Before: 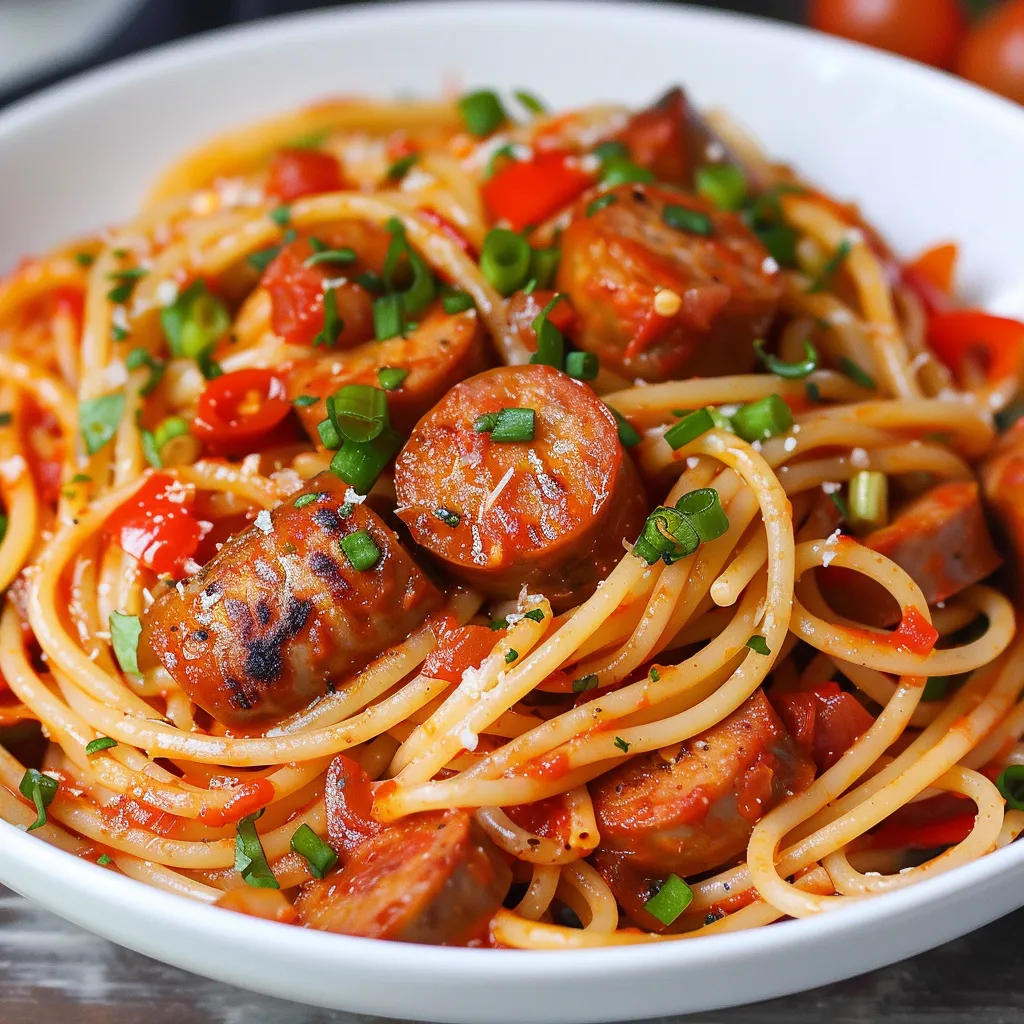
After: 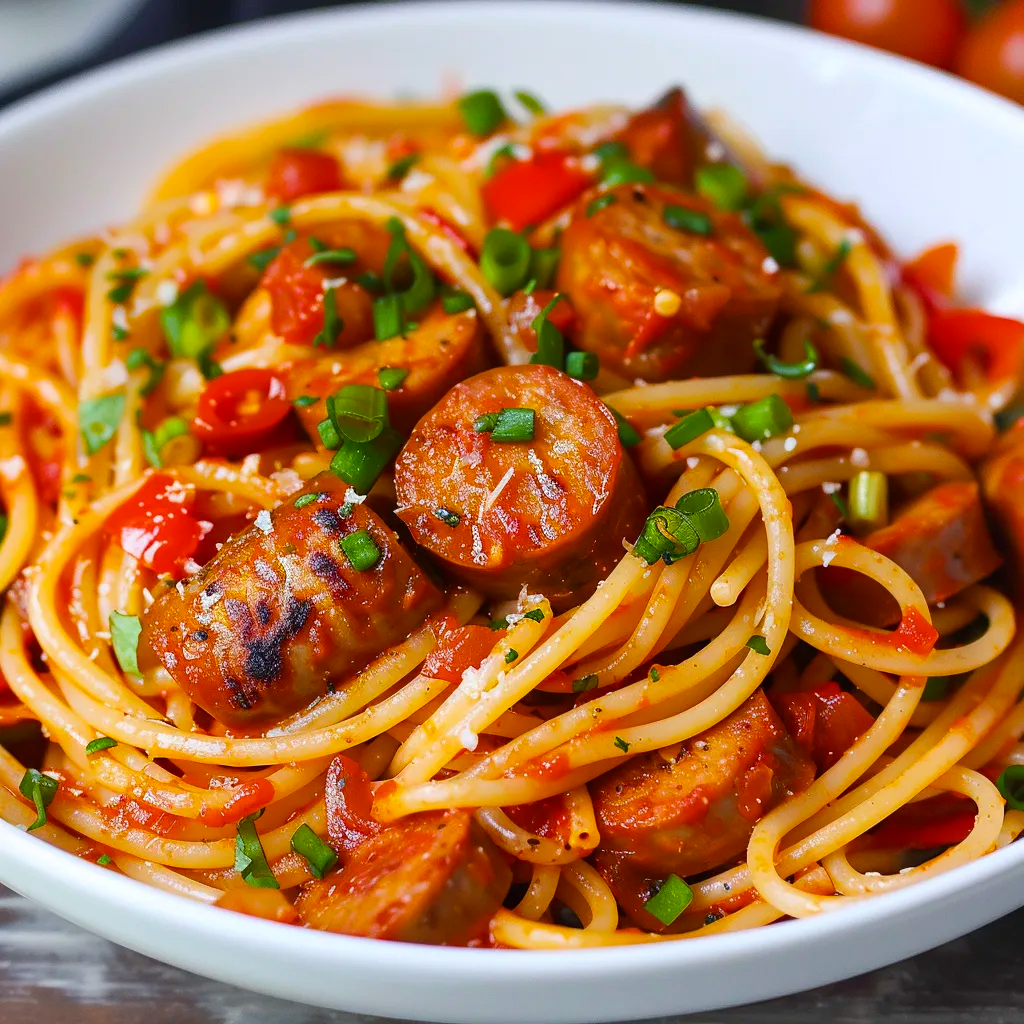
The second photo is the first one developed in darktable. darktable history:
exposure: compensate highlight preservation false
color balance rgb: perceptual saturation grading › global saturation 20%, global vibrance 20%
